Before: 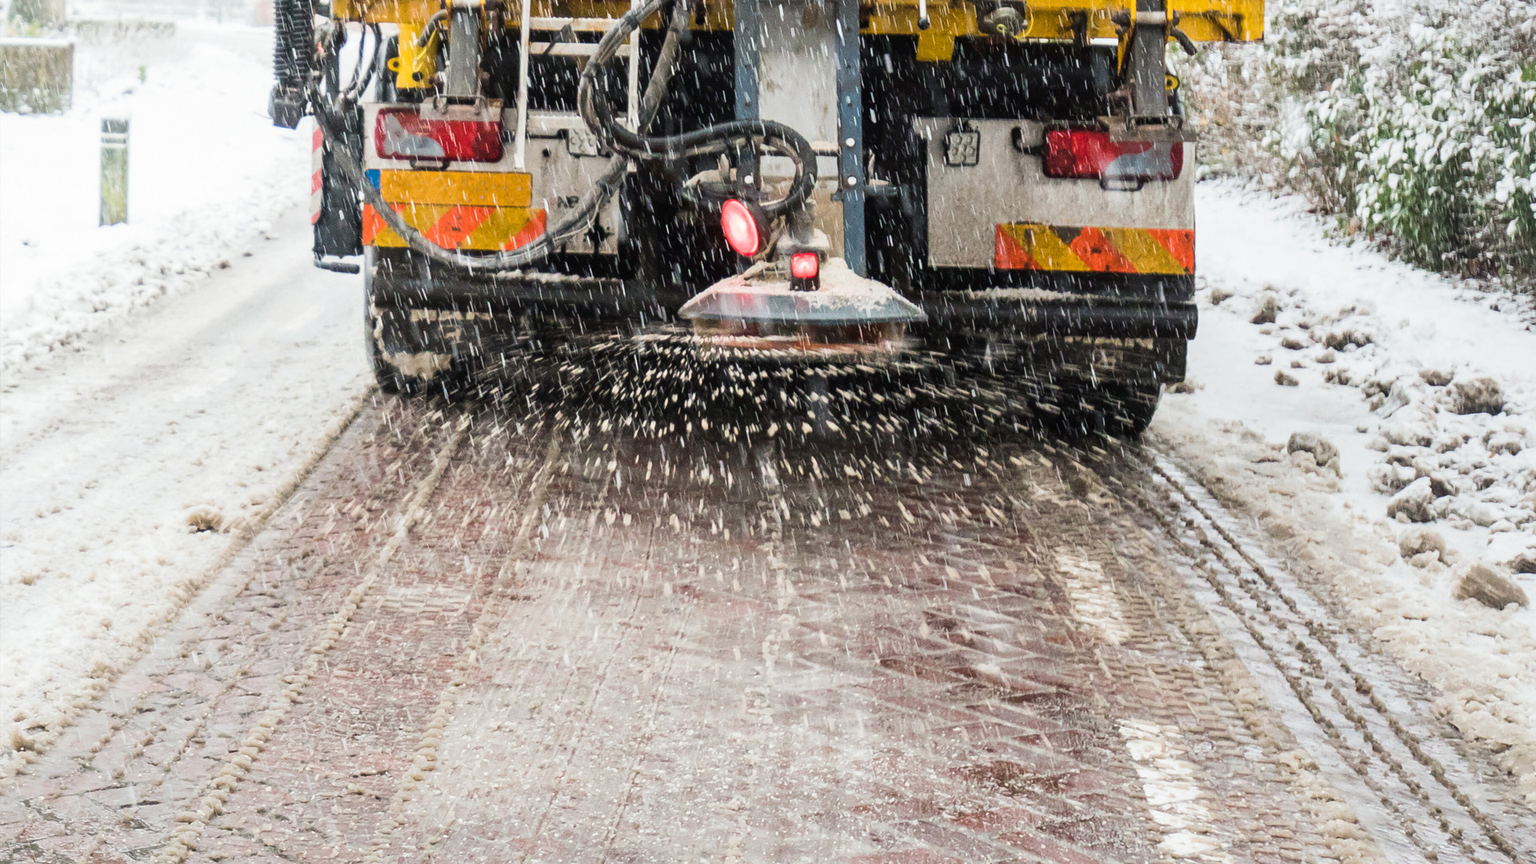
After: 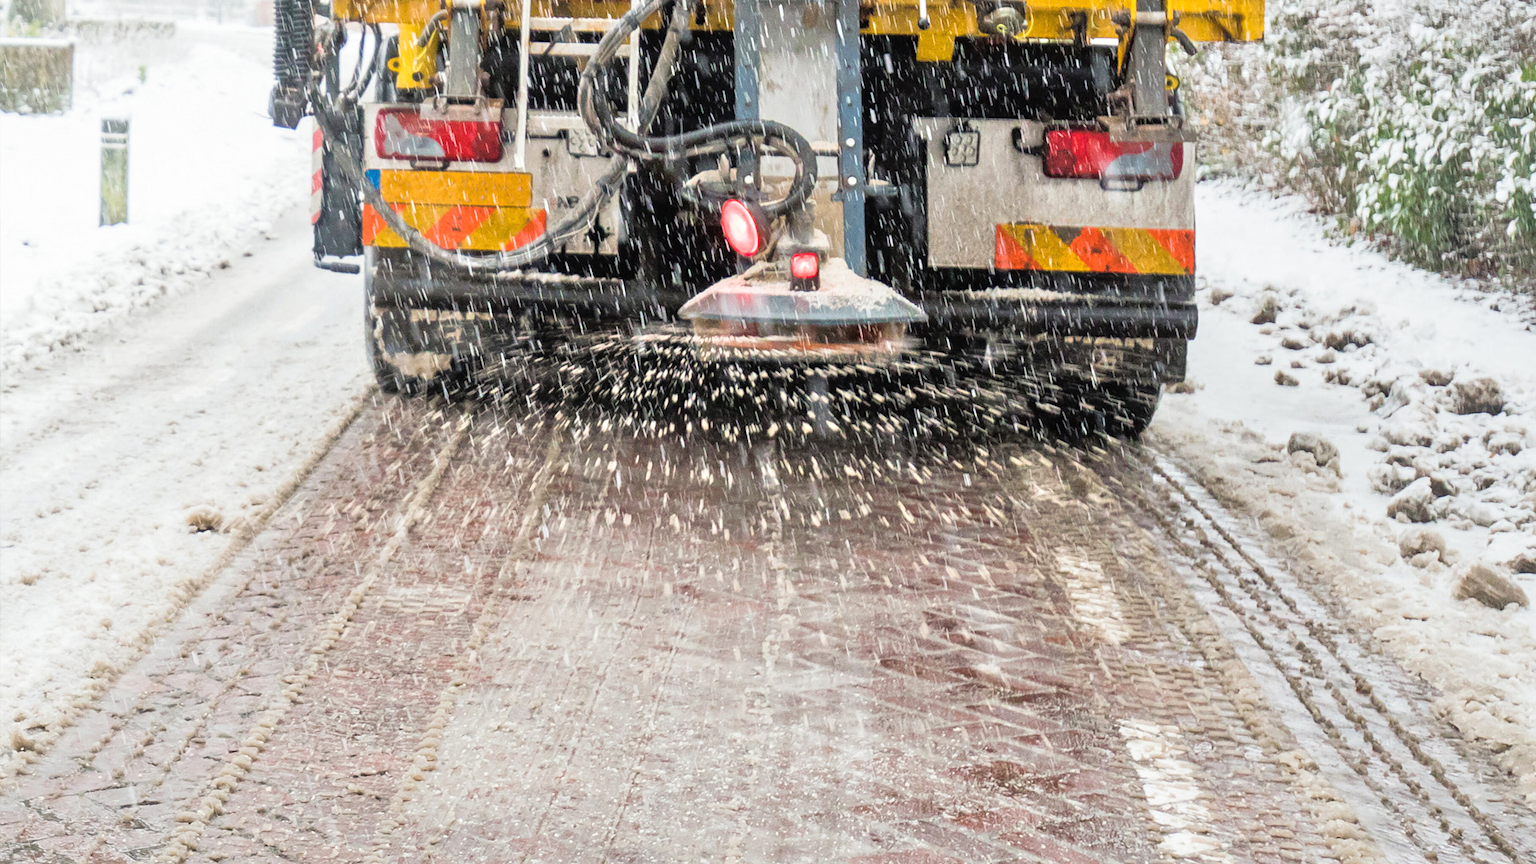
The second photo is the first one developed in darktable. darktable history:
tone equalizer: -7 EV 0.161 EV, -6 EV 0.578 EV, -5 EV 1.18 EV, -4 EV 1.31 EV, -3 EV 1.12 EV, -2 EV 0.6 EV, -1 EV 0.149 EV, mask exposure compensation -0.513 EV
